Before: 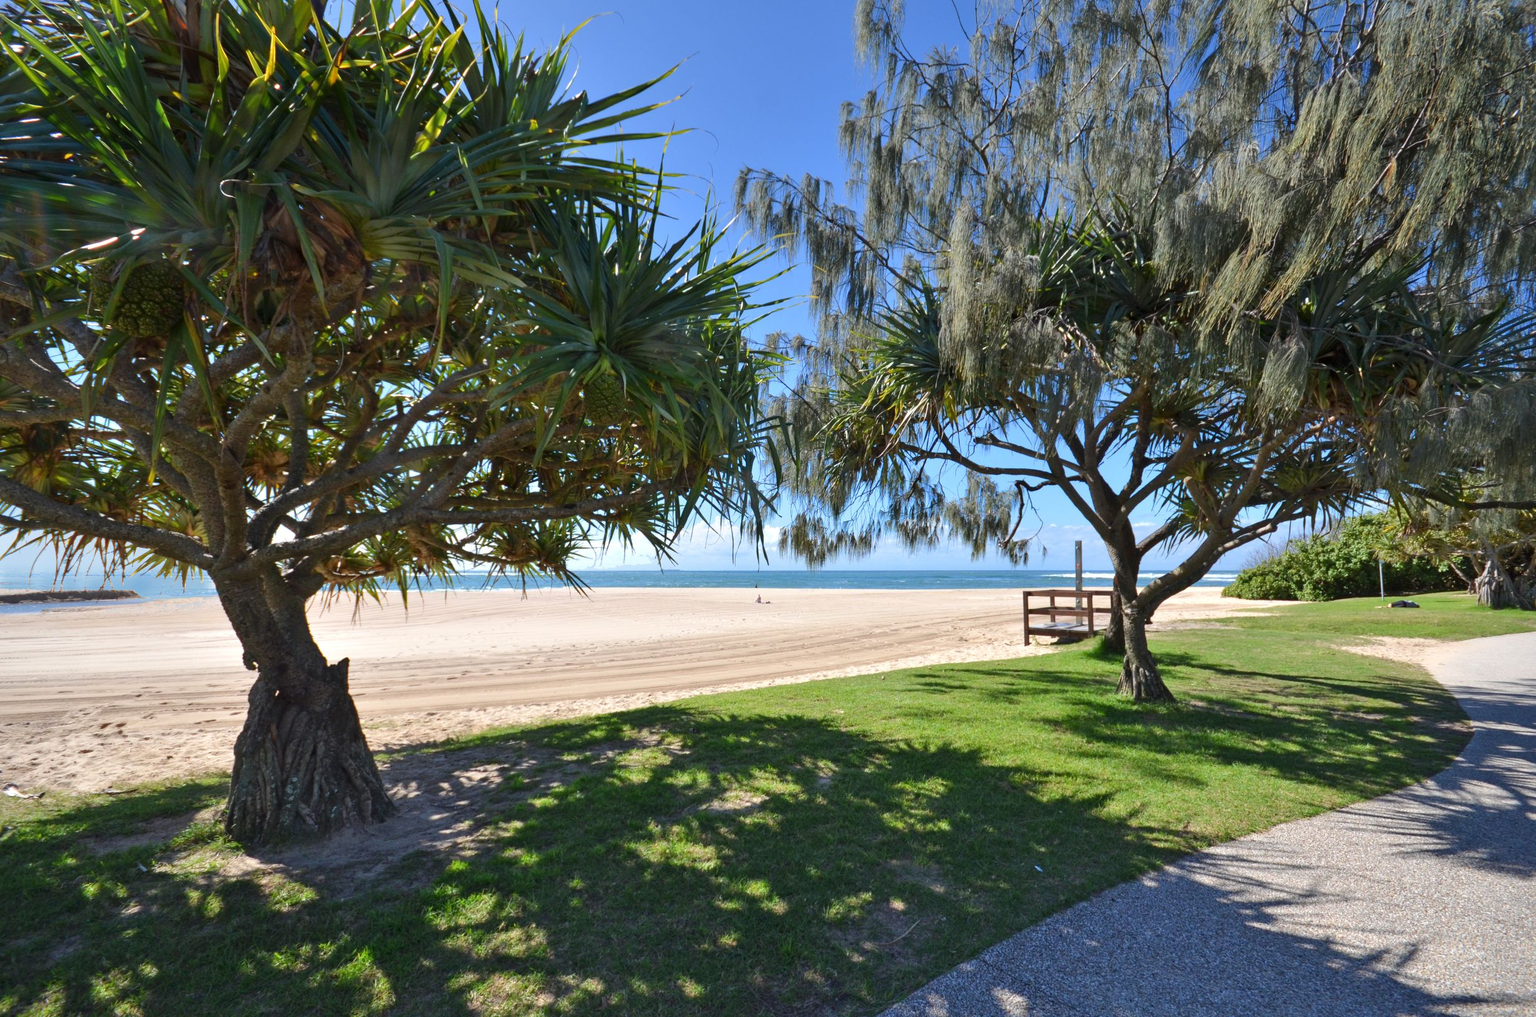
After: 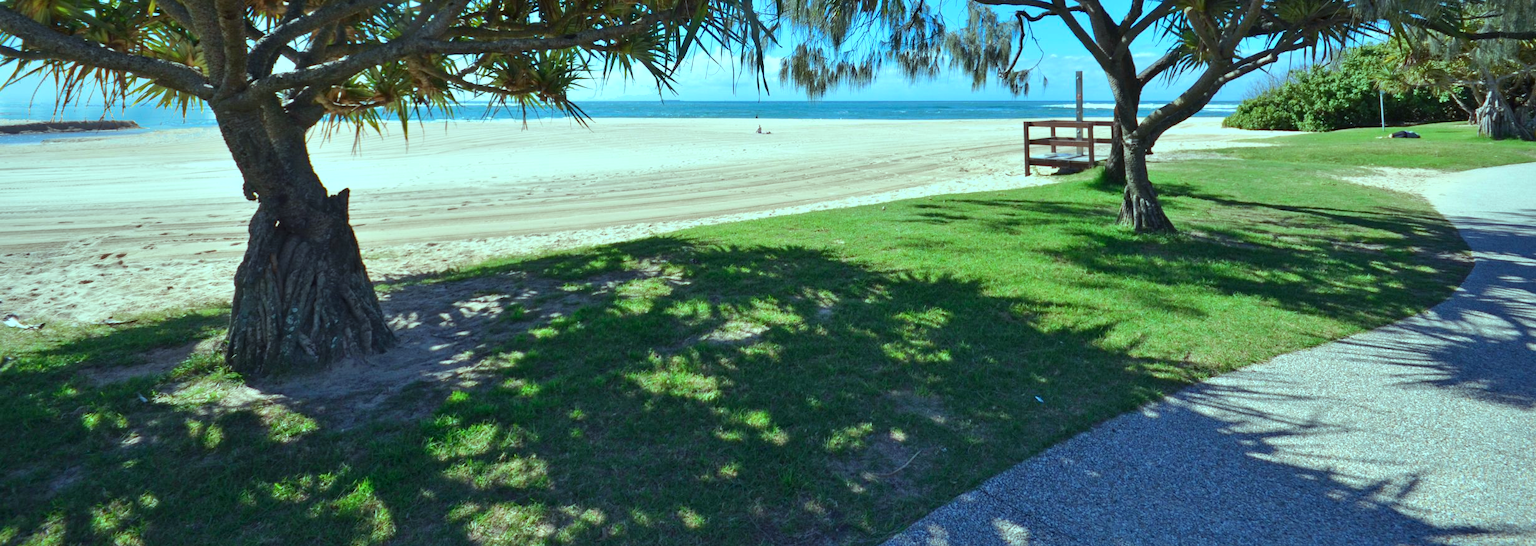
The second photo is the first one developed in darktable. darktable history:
crop and rotate: top 46.237%
exposure: compensate exposure bias true, compensate highlight preservation false
color balance rgb: shadows lift › chroma 7.23%, shadows lift › hue 246.48°, highlights gain › chroma 5.38%, highlights gain › hue 196.93°, white fulcrum 1 EV
